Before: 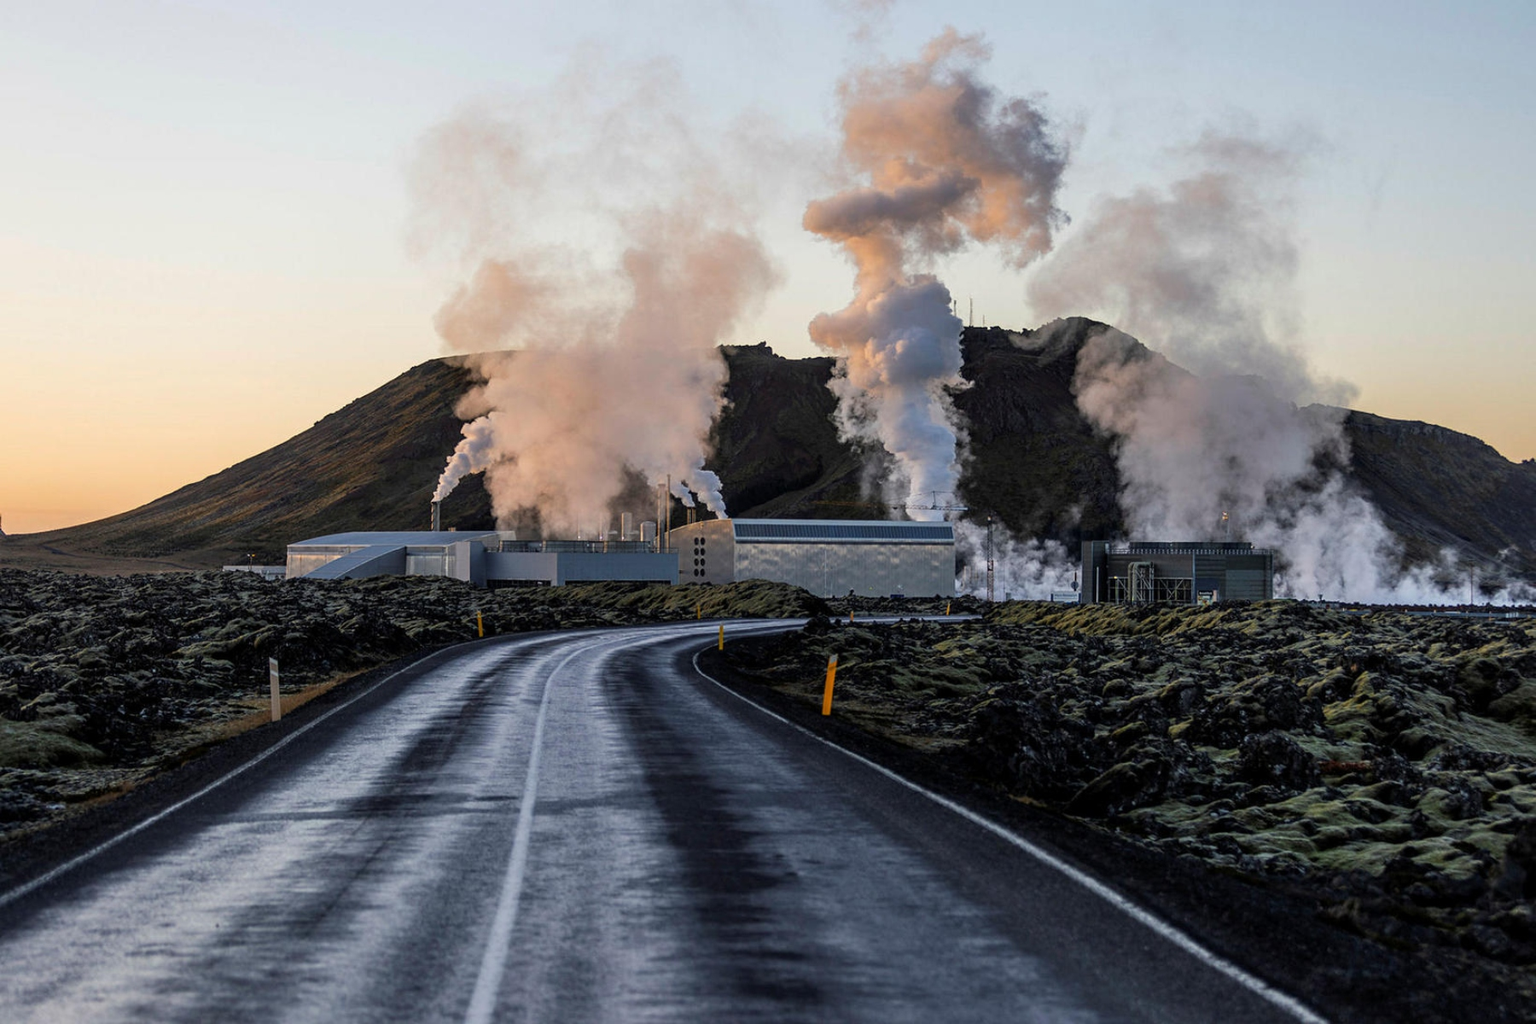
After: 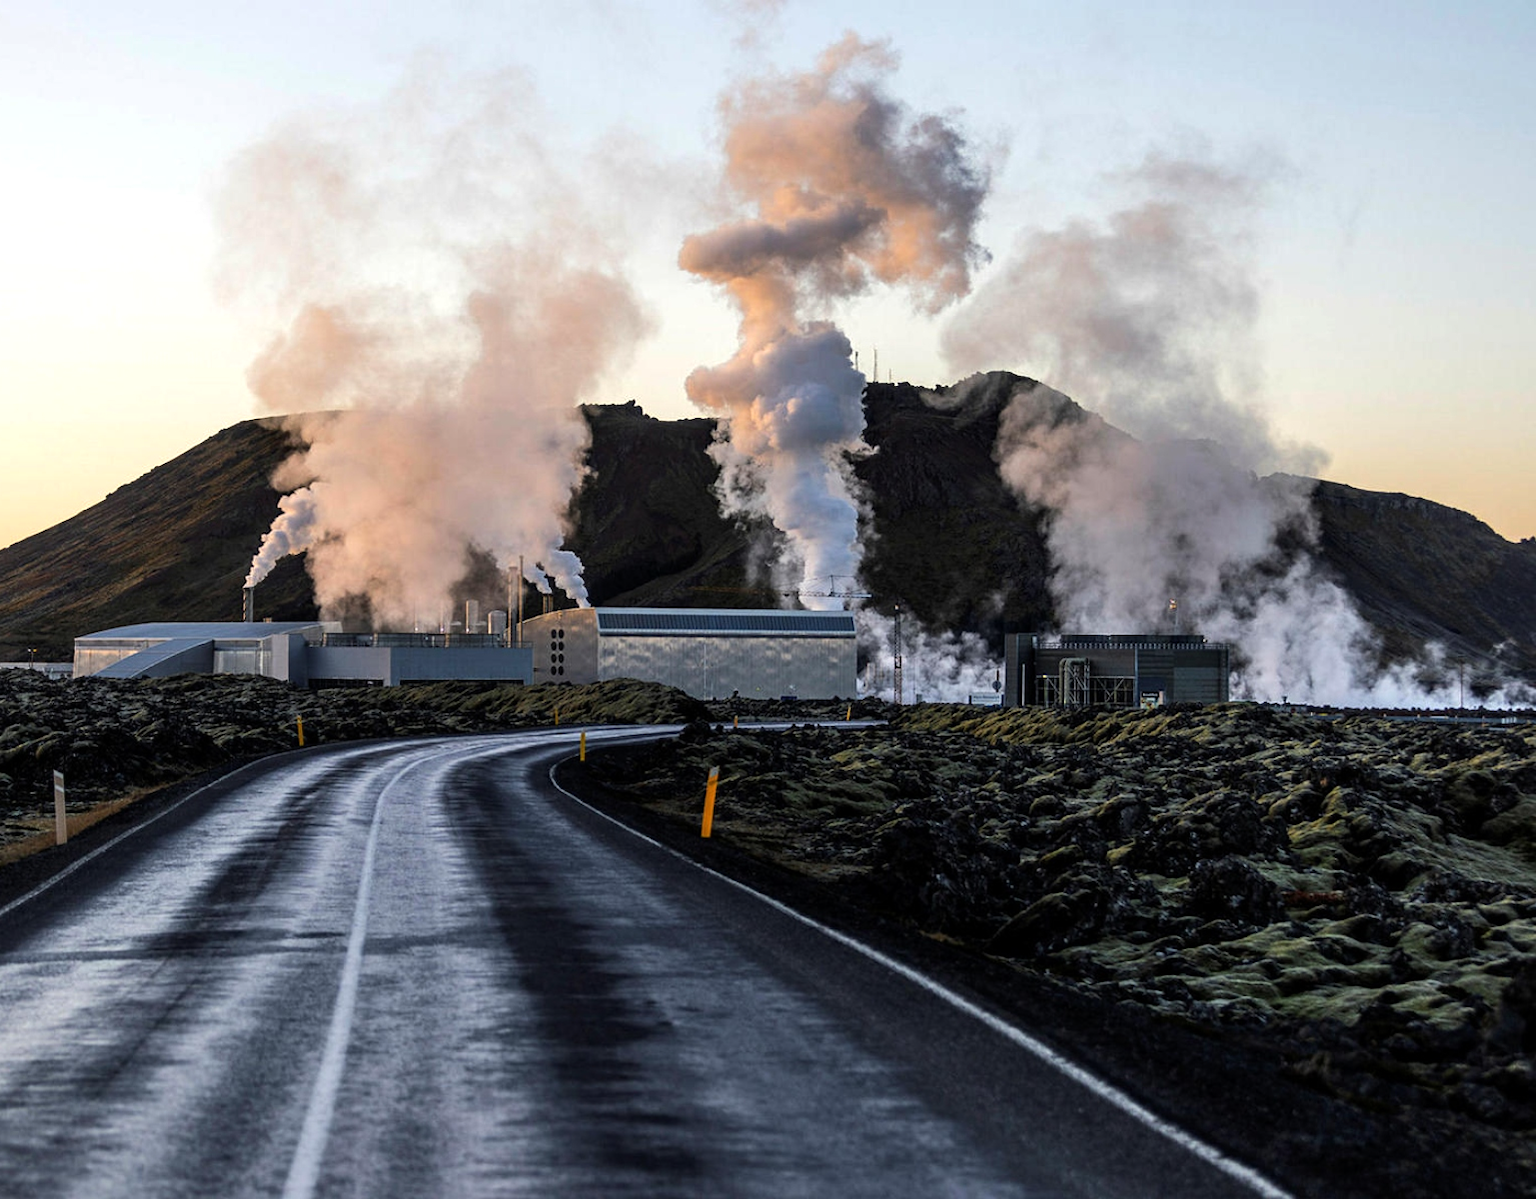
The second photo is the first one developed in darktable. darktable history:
crop and rotate: left 14.584%
tone equalizer: -8 EV -0.417 EV, -7 EV -0.389 EV, -6 EV -0.333 EV, -5 EV -0.222 EV, -3 EV 0.222 EV, -2 EV 0.333 EV, -1 EV 0.389 EV, +0 EV 0.417 EV, edges refinement/feathering 500, mask exposure compensation -1.57 EV, preserve details no
